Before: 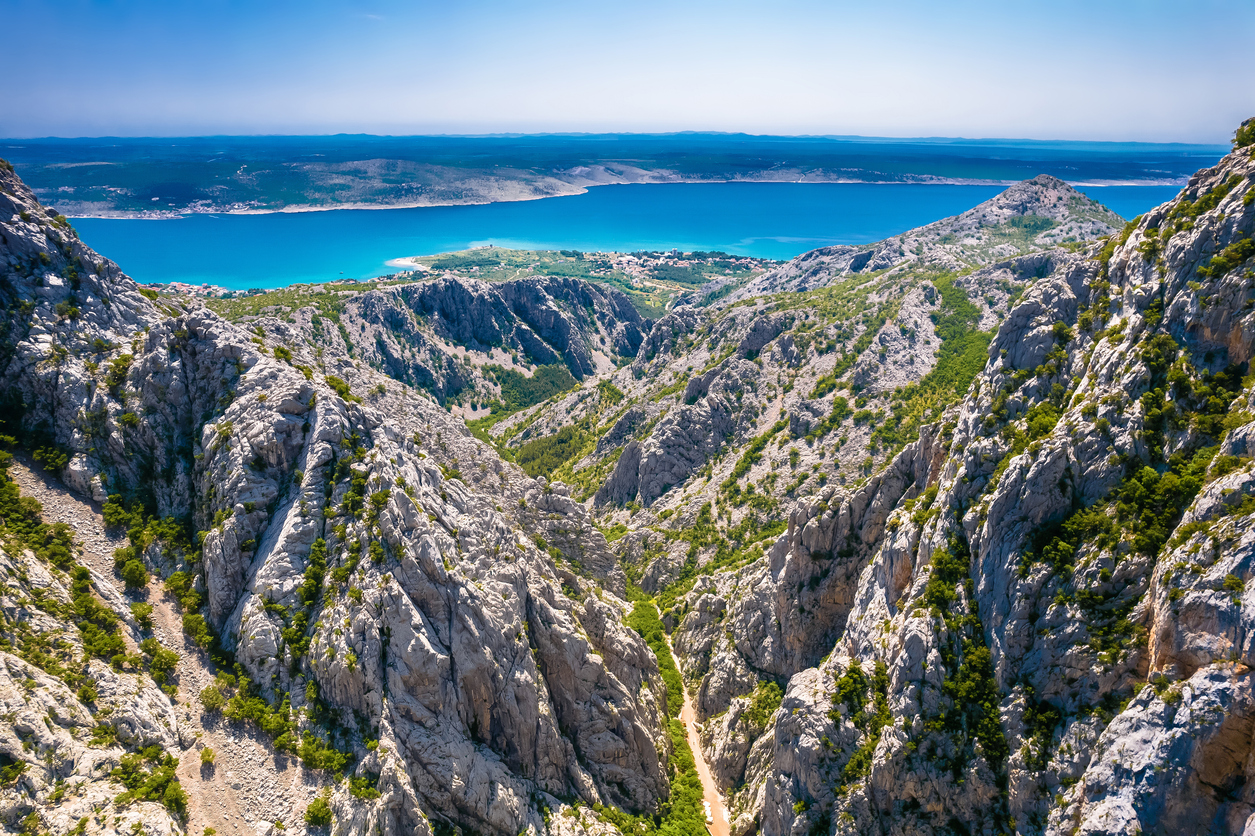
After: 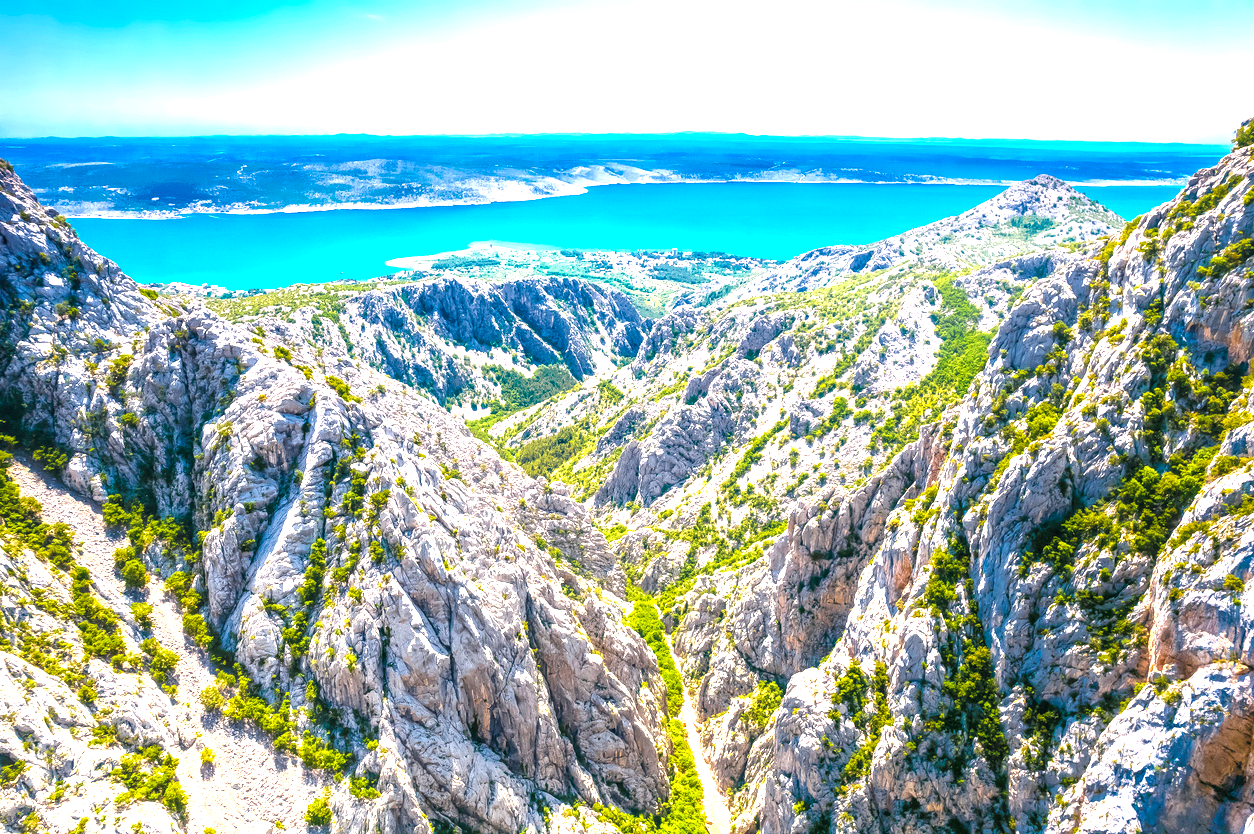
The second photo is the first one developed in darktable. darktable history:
local contrast: on, module defaults
exposure: black level correction 0, exposure 1.6 EV, compensate exposure bias true, compensate highlight preservation false
crop: top 0.05%, bottom 0.098%
